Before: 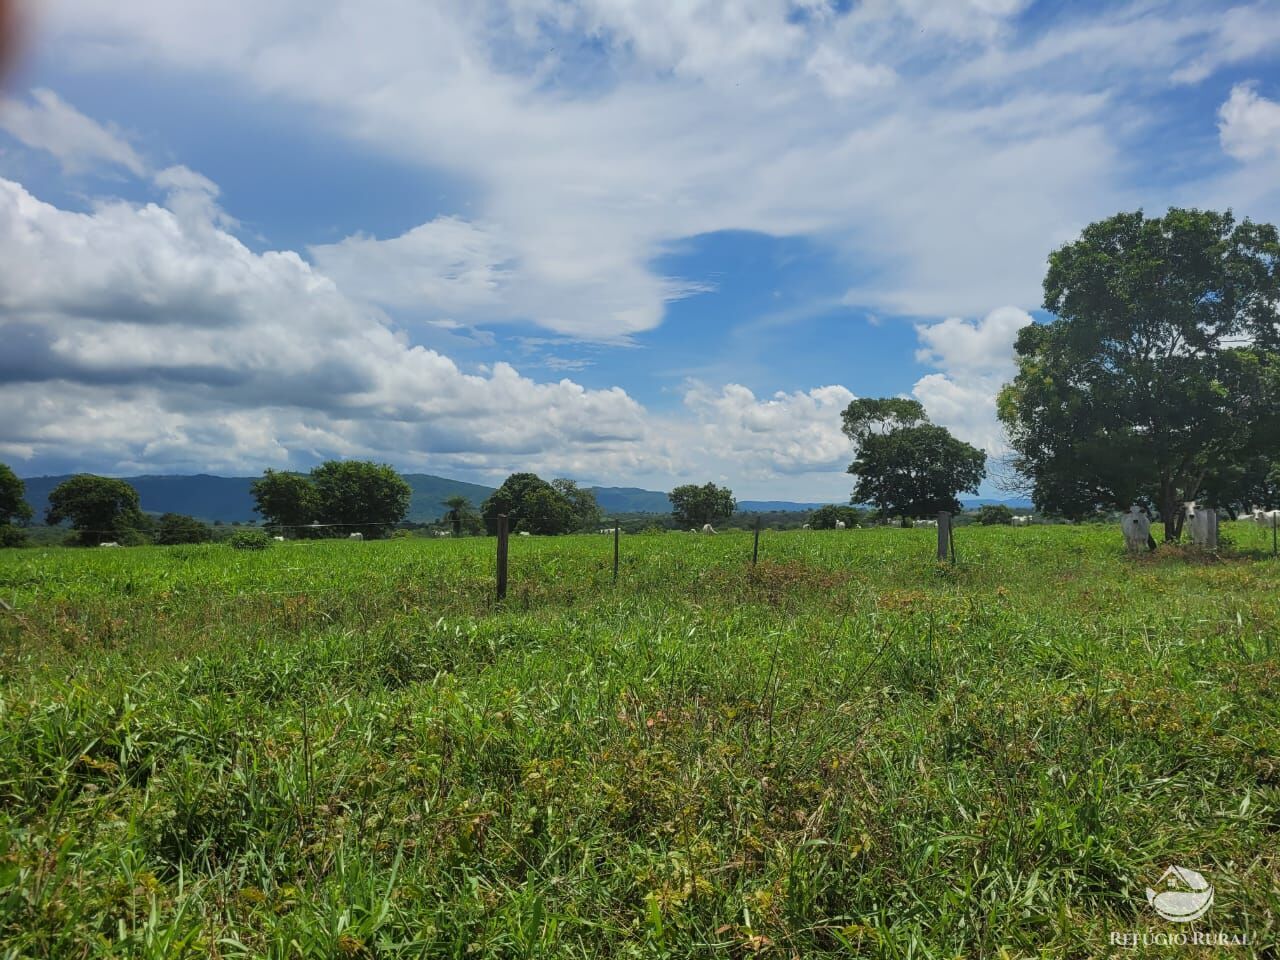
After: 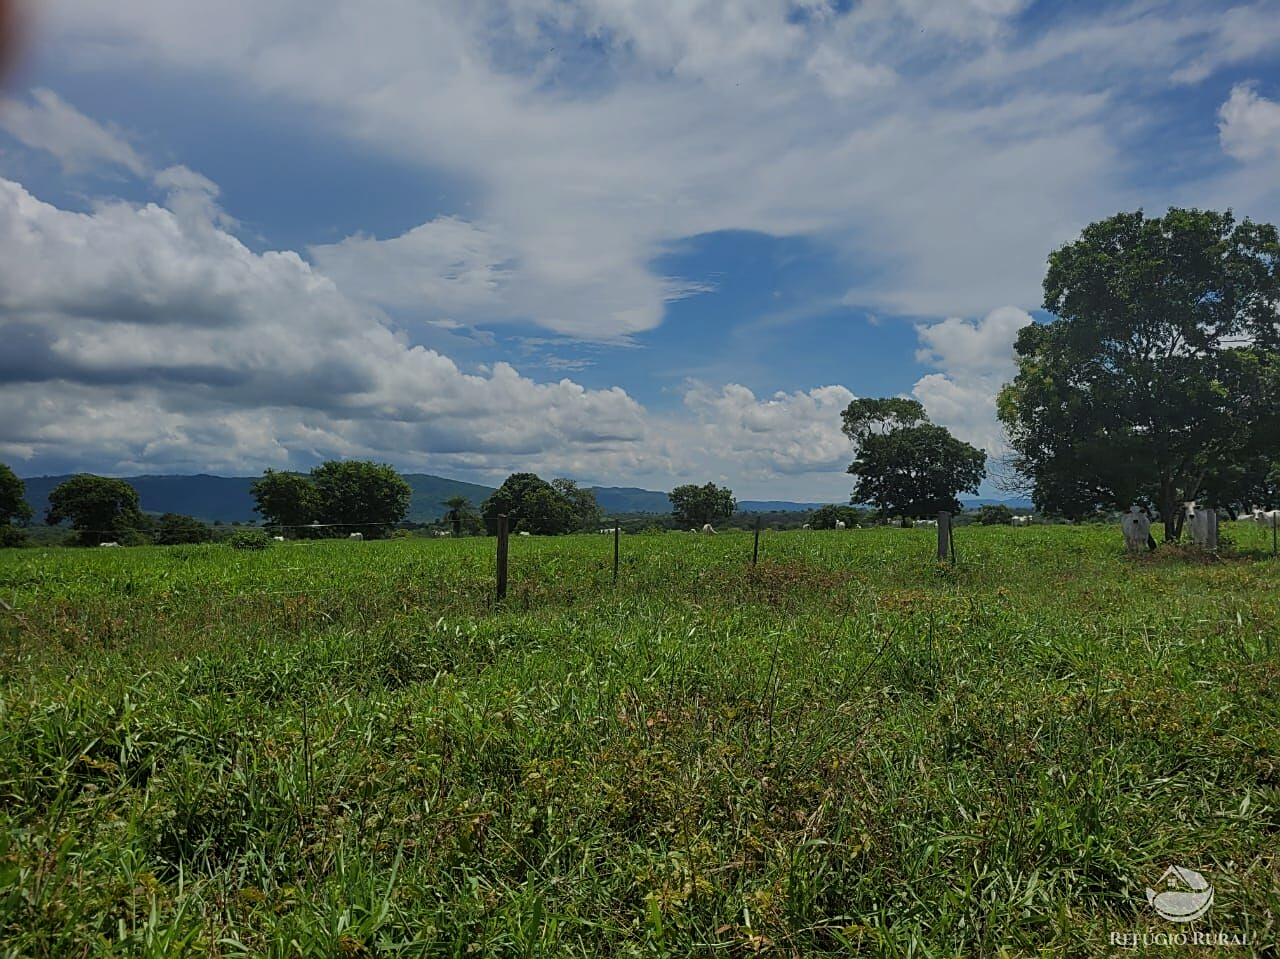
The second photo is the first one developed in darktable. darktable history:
exposure: black level correction 0, exposure -0.766 EV, compensate highlight preservation false
sharpen: on, module defaults
crop: bottom 0.078%
shadows and highlights: shadows -11.47, white point adjustment 3.83, highlights 27.02
